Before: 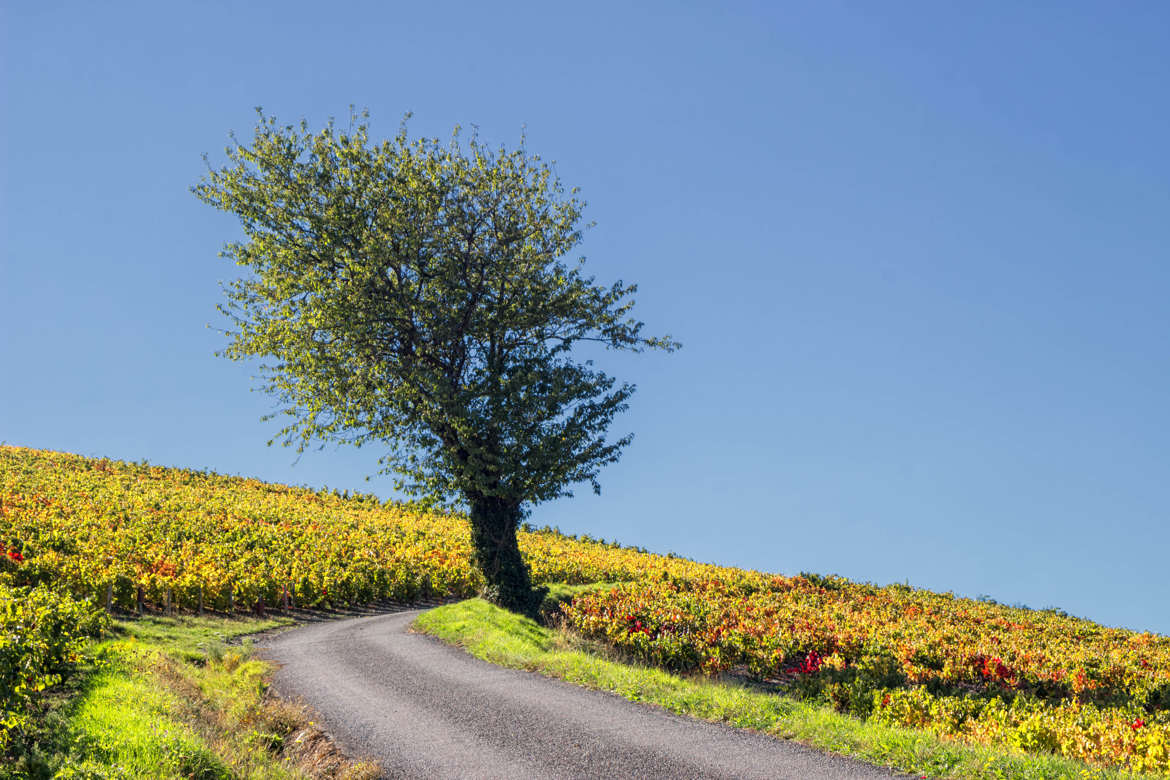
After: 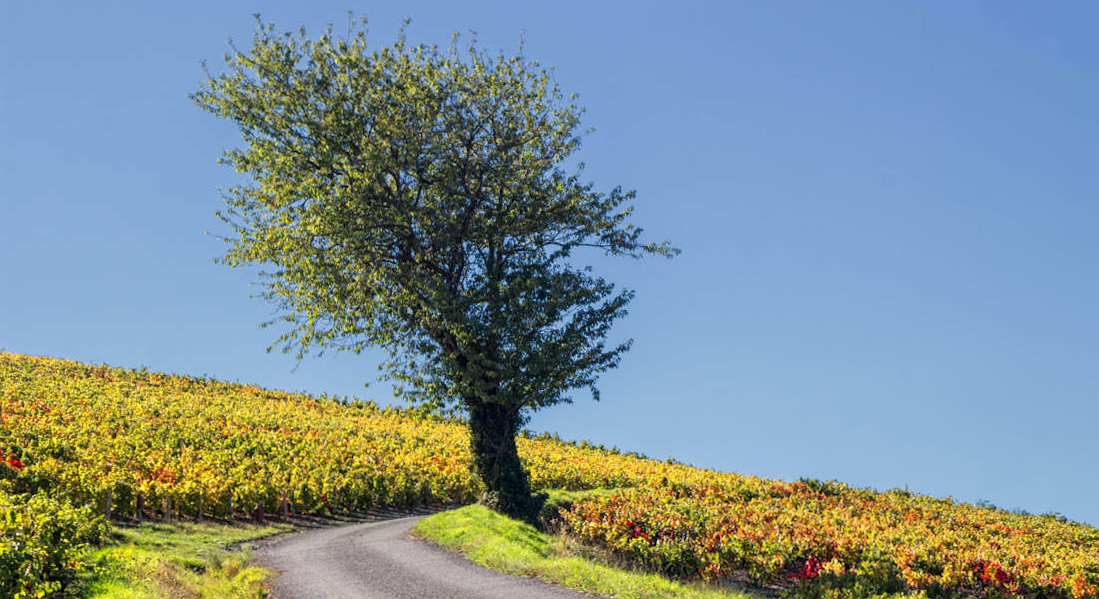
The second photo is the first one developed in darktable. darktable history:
crop and rotate: angle 0.112°, top 11.976%, right 5.778%, bottom 10.95%
